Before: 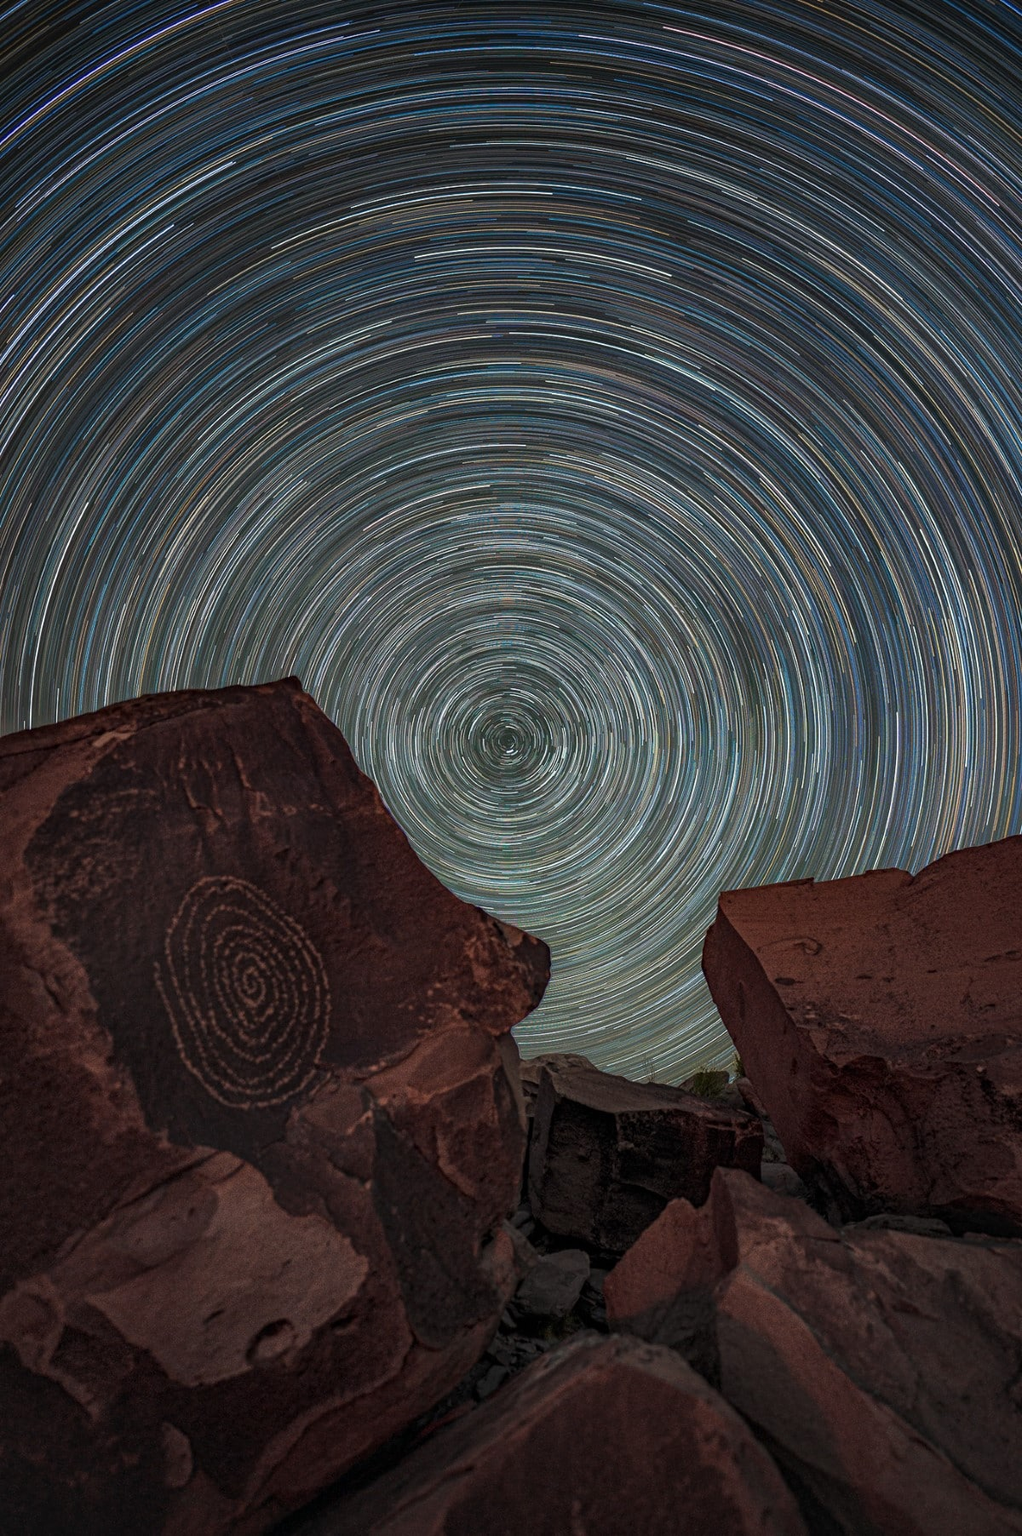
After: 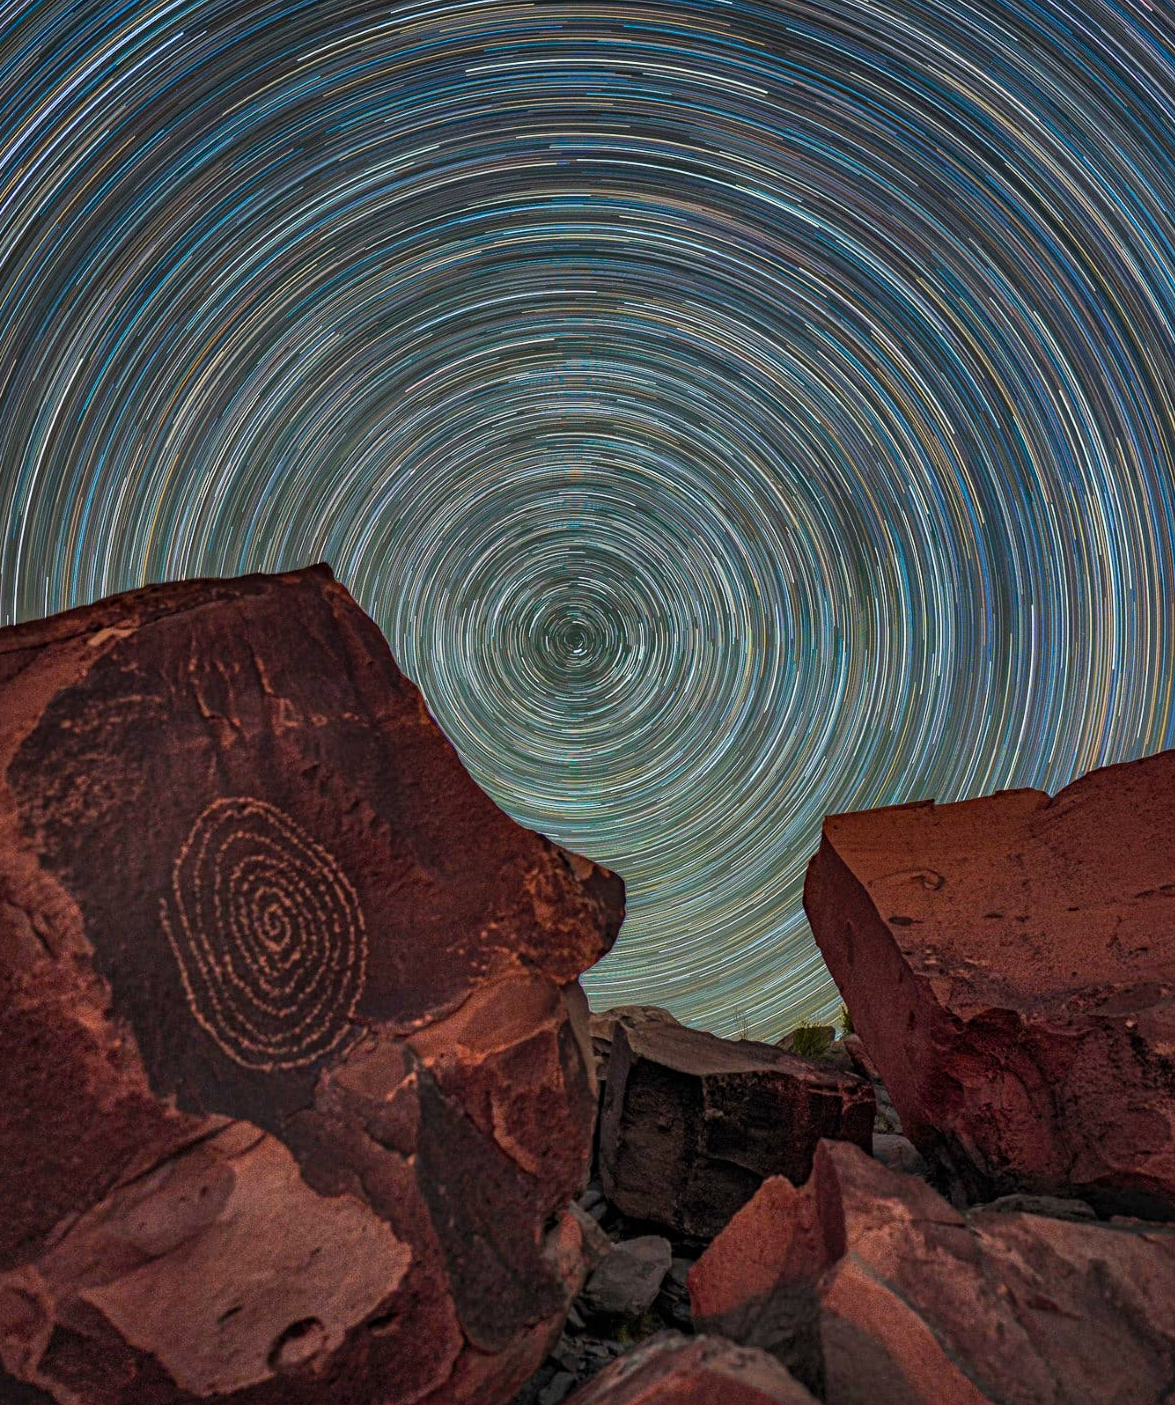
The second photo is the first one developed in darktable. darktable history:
shadows and highlights: shadows color adjustment 97.66%, soften with gaussian
color balance rgb: linear chroma grading › global chroma 15%, perceptual saturation grading › global saturation 30%
crop and rotate: left 1.814%, top 12.818%, right 0.25%, bottom 9.225%
